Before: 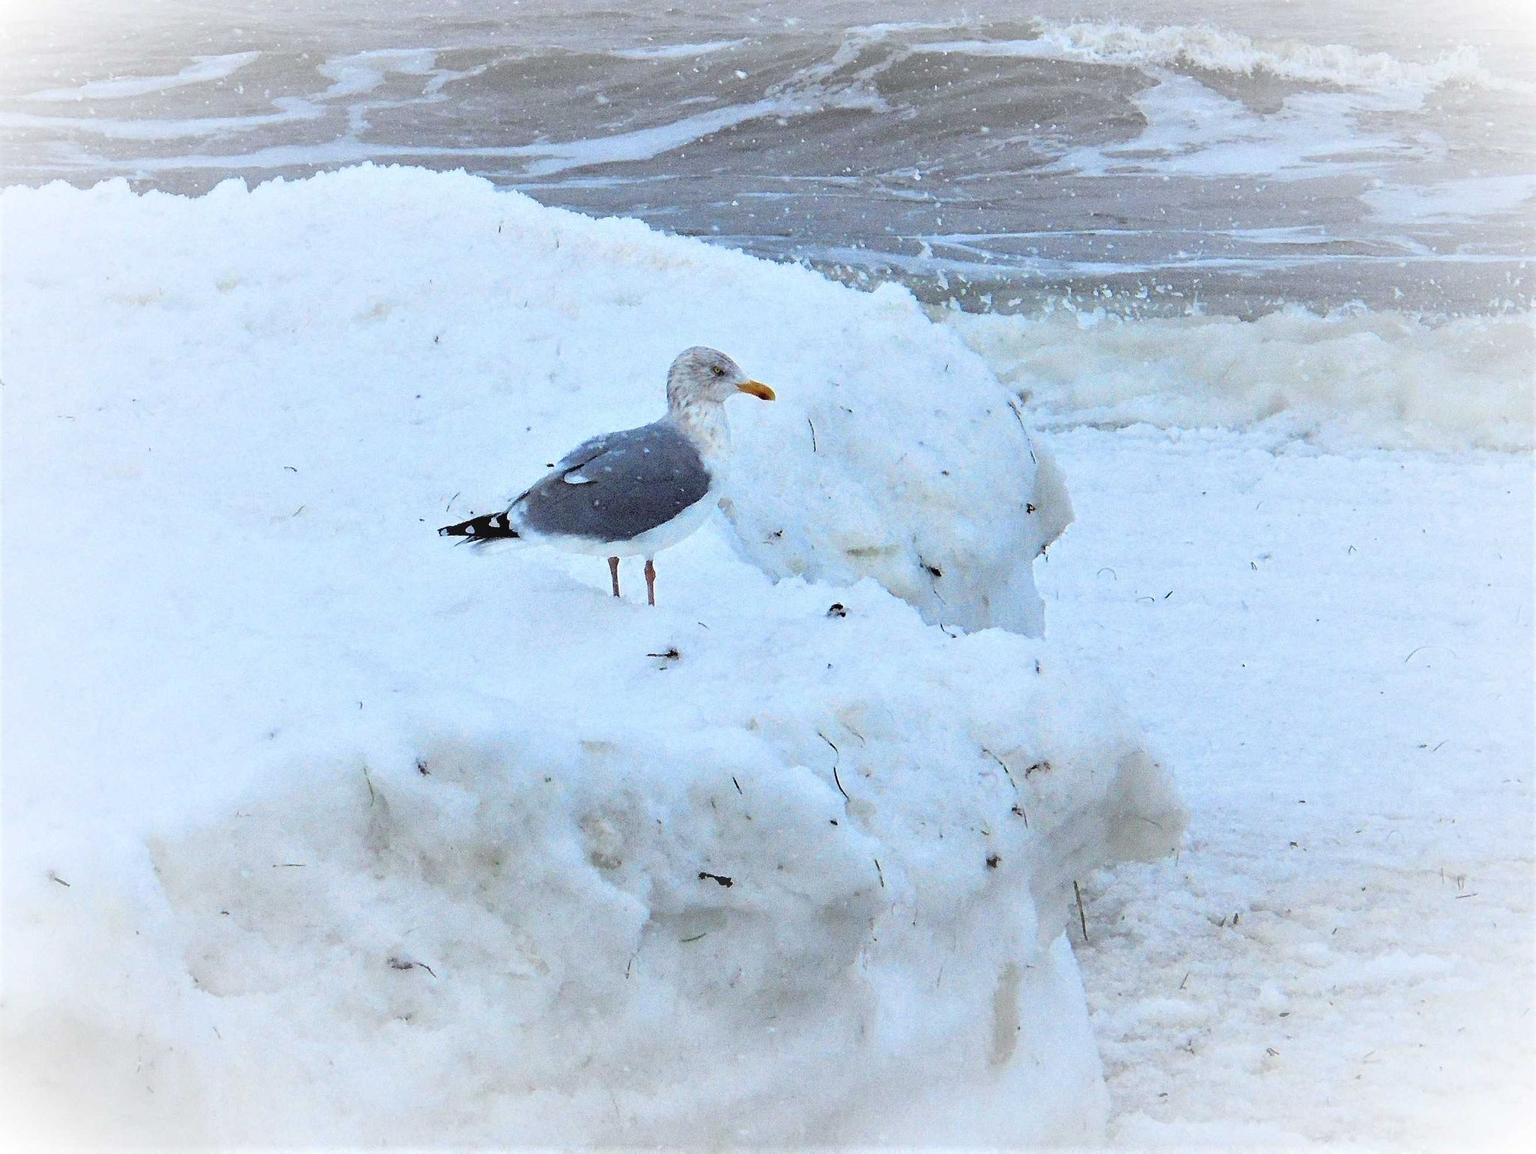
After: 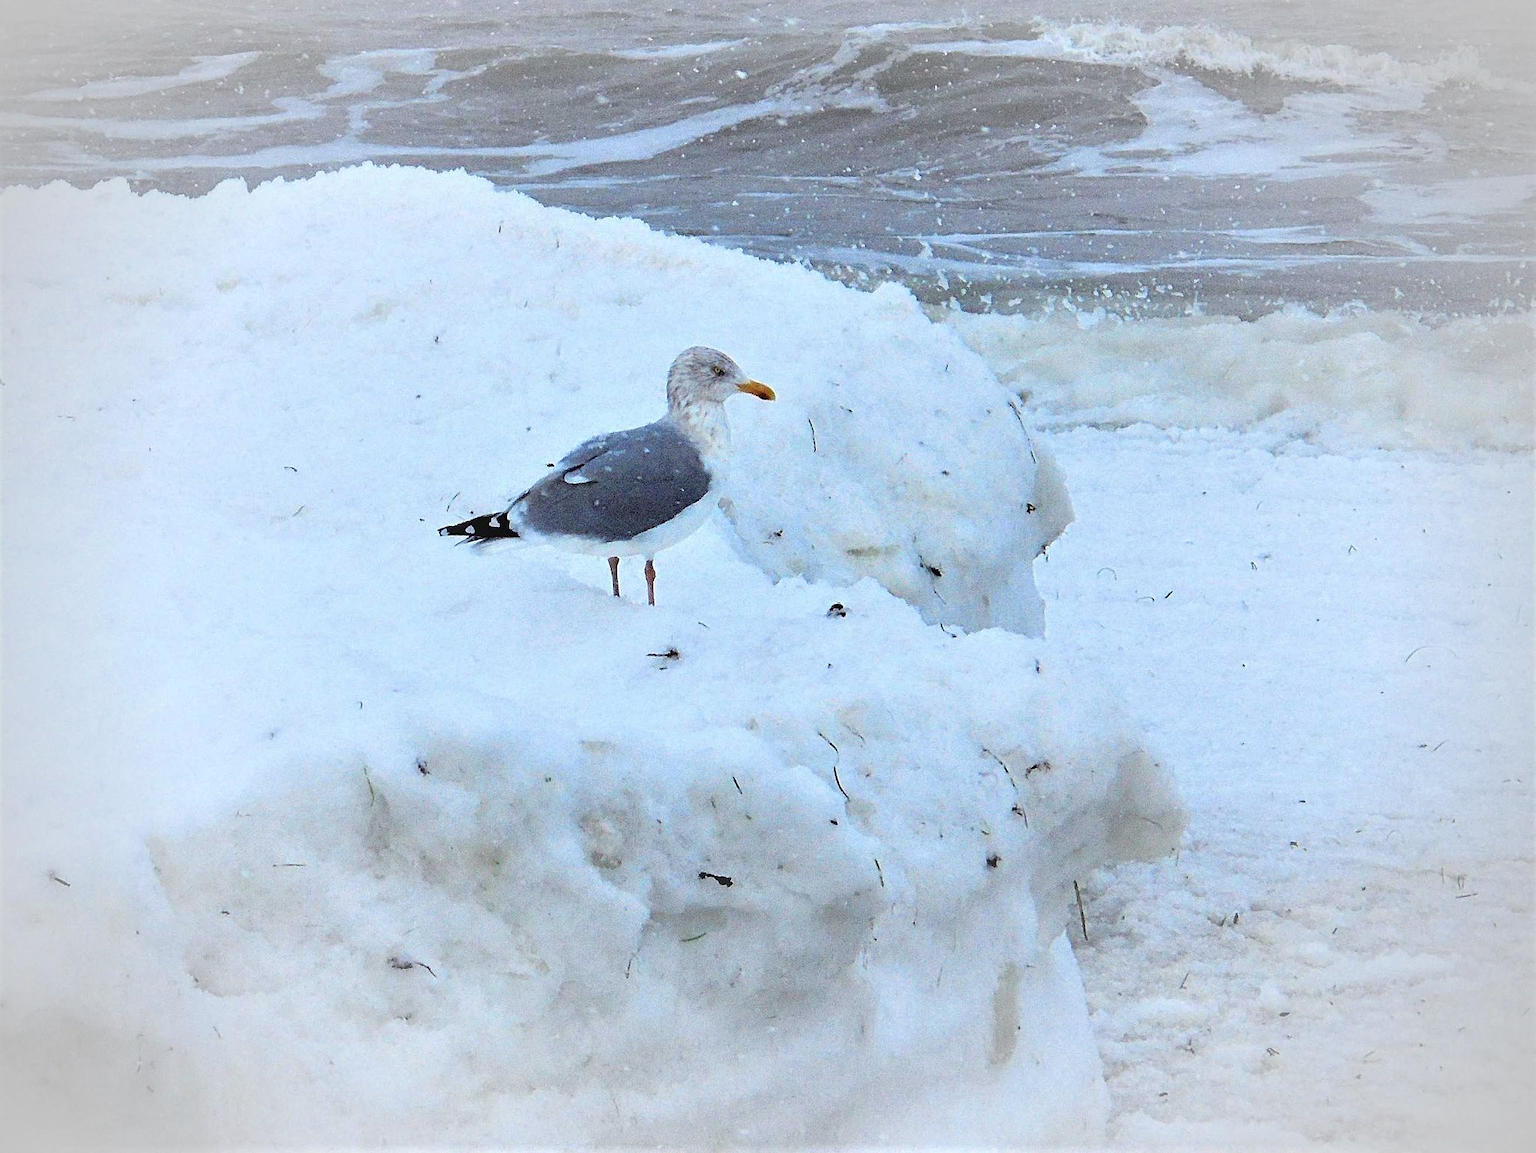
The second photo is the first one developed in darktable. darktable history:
vignetting: fall-off start 79.88%
sharpen: amount 0.2
